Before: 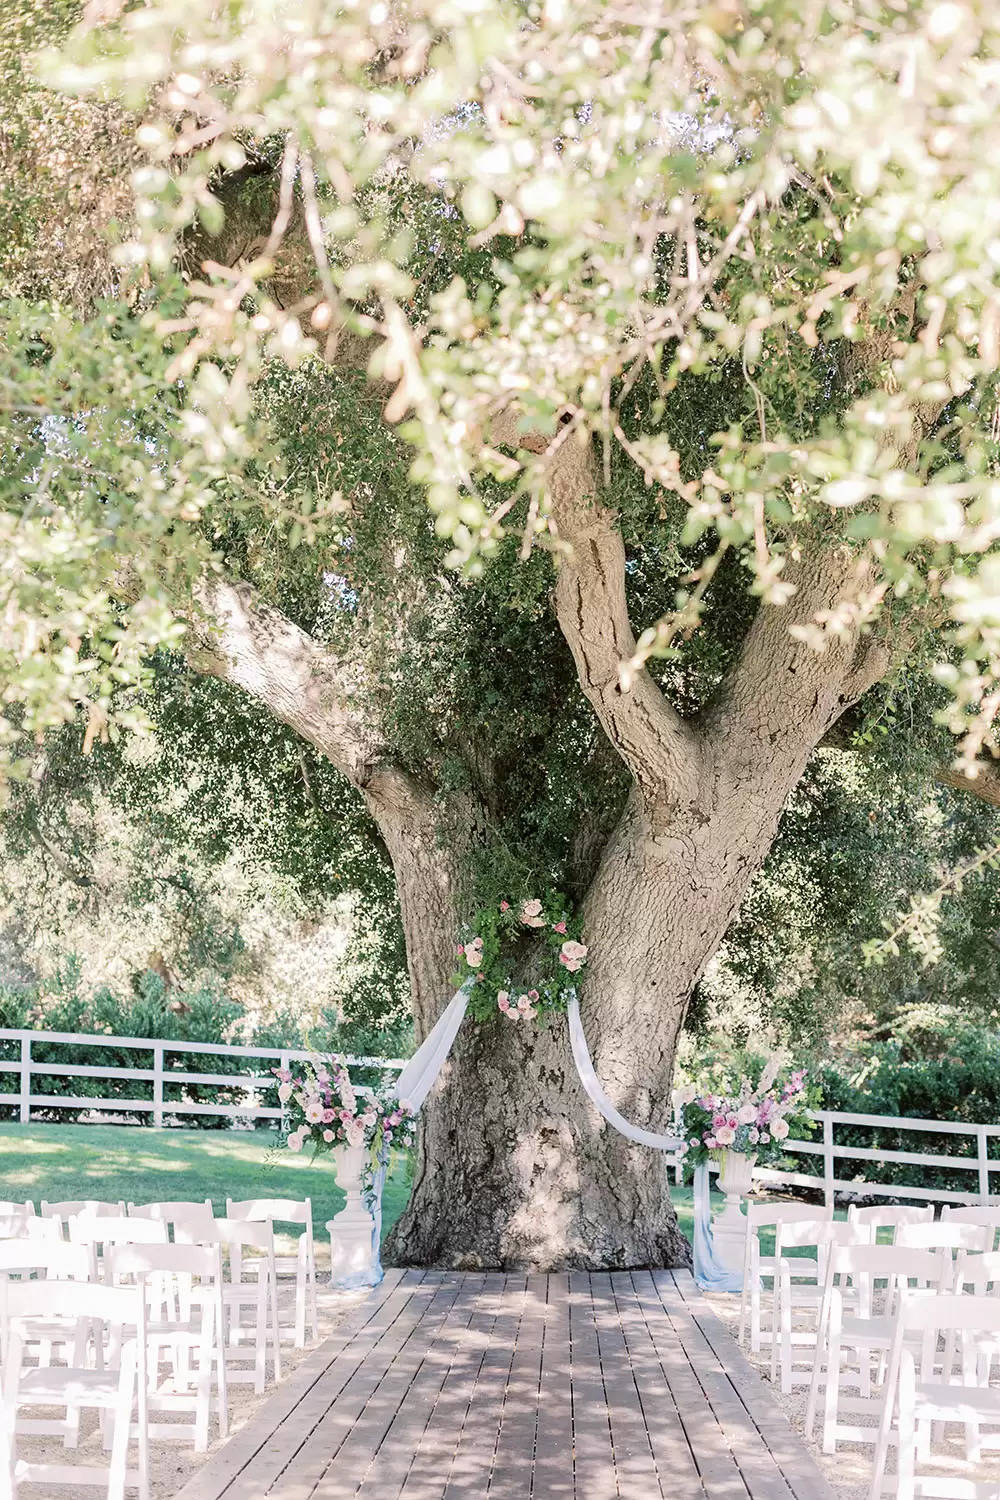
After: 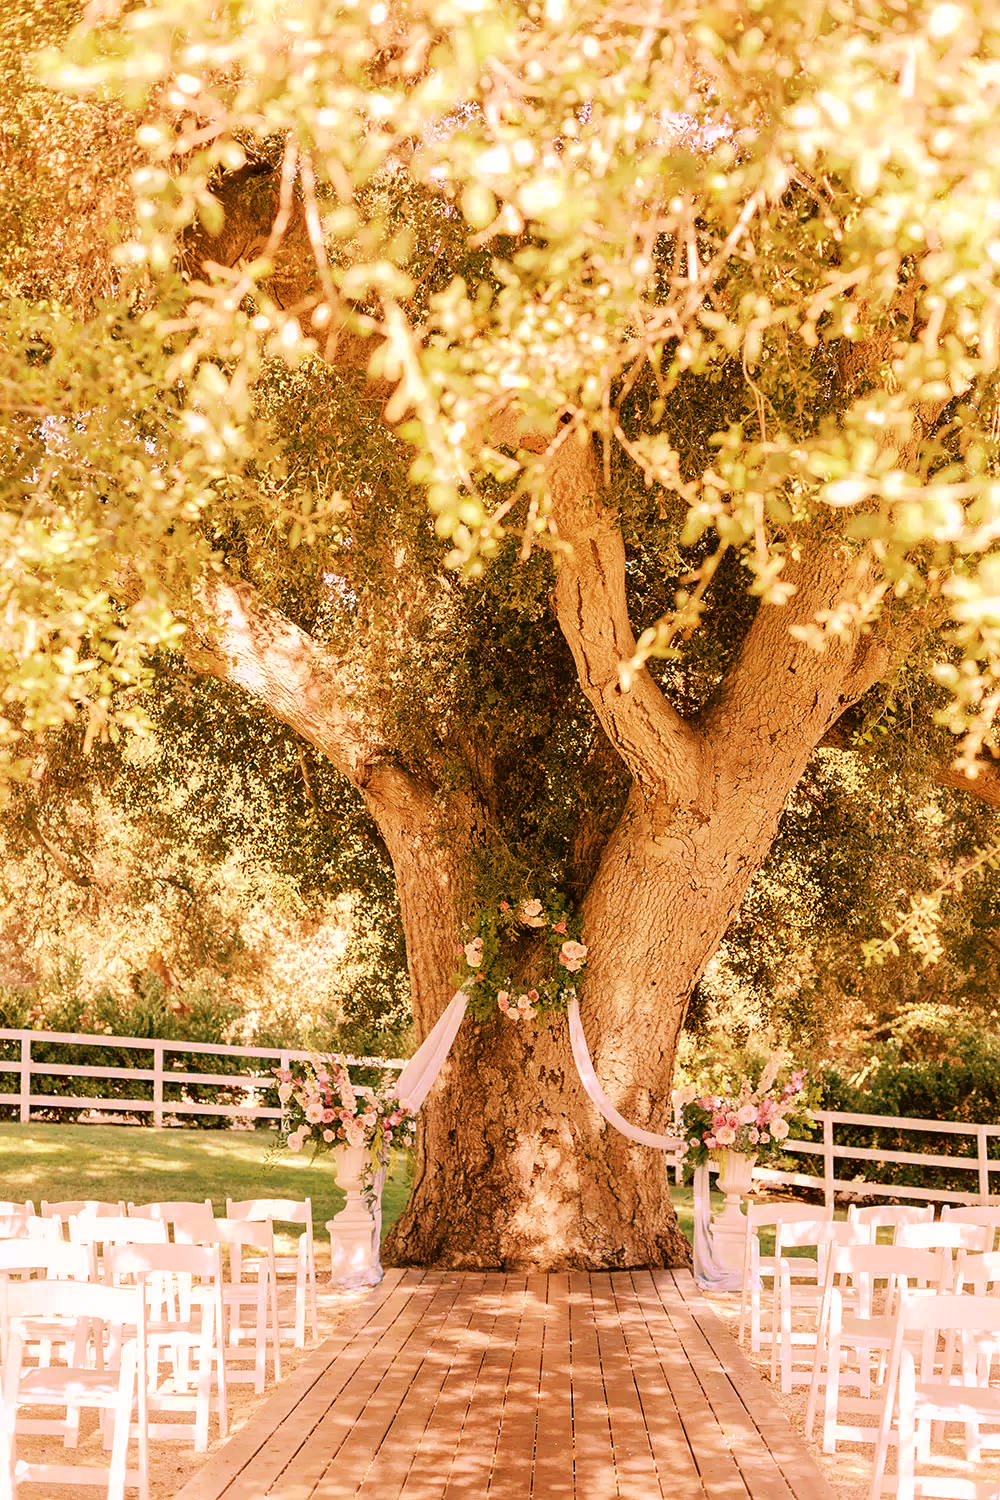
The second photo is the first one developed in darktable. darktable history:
tone curve: curves: ch0 [(0, 0) (0.003, 0.032) (0.011, 0.034) (0.025, 0.039) (0.044, 0.055) (0.069, 0.078) (0.1, 0.111) (0.136, 0.147) (0.177, 0.191) (0.224, 0.238) (0.277, 0.291) (0.335, 0.35) (0.399, 0.41) (0.468, 0.48) (0.543, 0.547) (0.623, 0.621) (0.709, 0.699) (0.801, 0.789) (0.898, 0.884) (1, 1)], preserve colors none
color look up table: target L [100.5, 99.48, 98.47, 93.86, 89.52, 87.47, 80.82, 75.18, 69.73, 69.01, 61.72, 64.22, 46.21, 41.11, 17.66, 67.91, 64.1, 66.6, 56.67, 52, 52.85, 42.12, 30.06, 33.43, 18.23, 96.7, 80, 73.84, 63.64, 67.62, 66.45, 61.46, 55.23, 43.33, 50.1, 43.34, 34.12, 38.89, 18.98, 11.88, 27.97, 0.079, 96.95, 84.33, 66.95, 54.85, 55.81, 23.72, 0.662], target a [-23, -23.46, -19.77, -24.22, -55.33, -31, 6.615, -67.2, -6.322, 19, -63.93, 0.017, -9.857, -44.05, -24.68, 41.51, 51.1, 37.23, 76.56, 80.79, 64.71, 64.84, 39.21, 52.31, 25.54, 17.03, 36.11, 40.7, 63.12, 61.23, 36.97, 89.9, 75.84, 22.3, 33.27, 70.94, 37.13, 65.24, -9.214, 17.94, 51.16, 1.01, -30.31, -7.689, 12.16, -47.69, 4.575, -20.69, -1.059], target b [92.59, 100.46, 32.47, 67.23, 84.77, 86.96, 42.22, 45.2, 51.95, 66.18, 62.96, 69.29, 46.78, 44.56, 25.24, 52.71, 70.18, 75.04, 63.41, 68.19, 60.79, 56.83, 41.52, 45.33, 26.67, -8.666, -11.58, -35.67, 1.273, -31.89, 23.12, -53.32, -63.81, -83.14, 46.01, 47.85, 25.58, -2.838, -17.07, -44.52, 38.58, -8.197, 11.17, -17.95, 24.75, 19.62, -33.9, 0.783, 0.605], num patches 49
